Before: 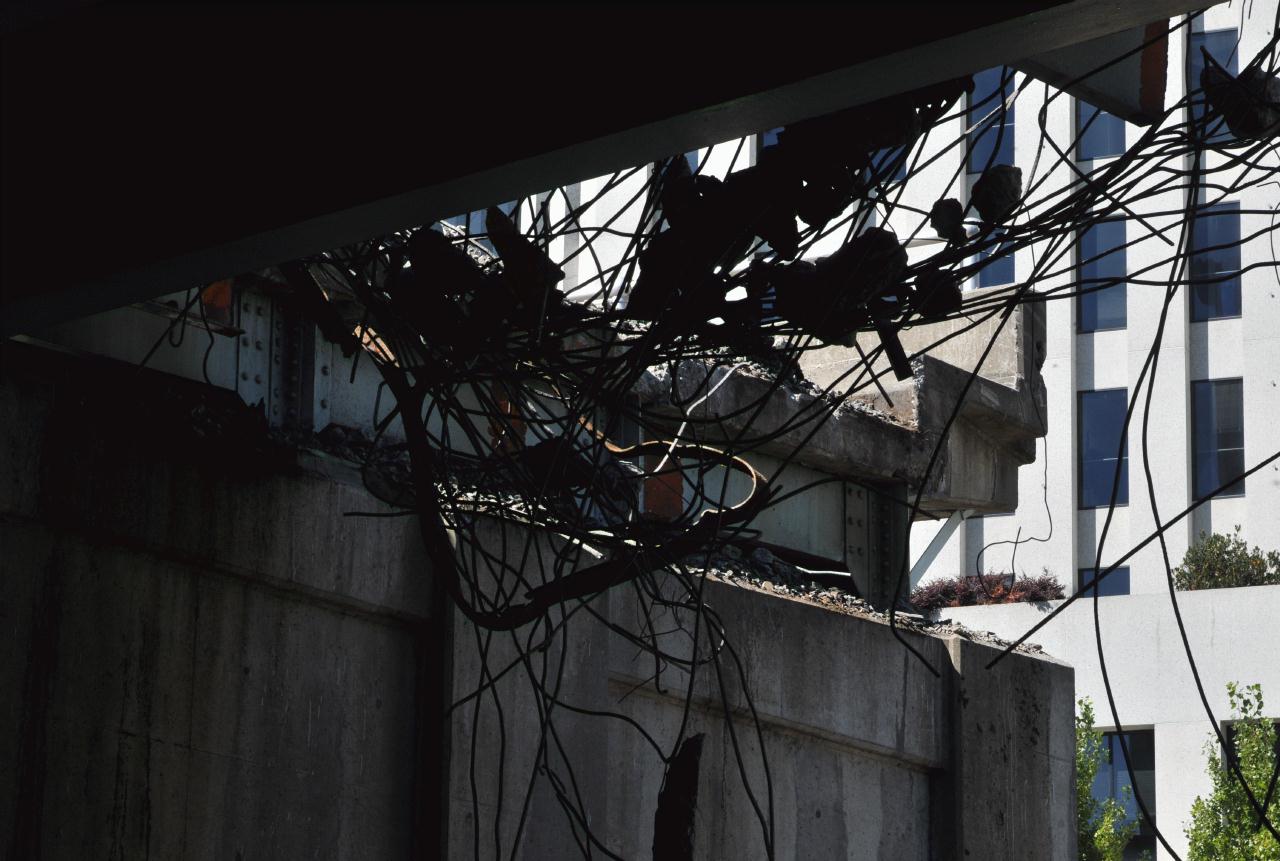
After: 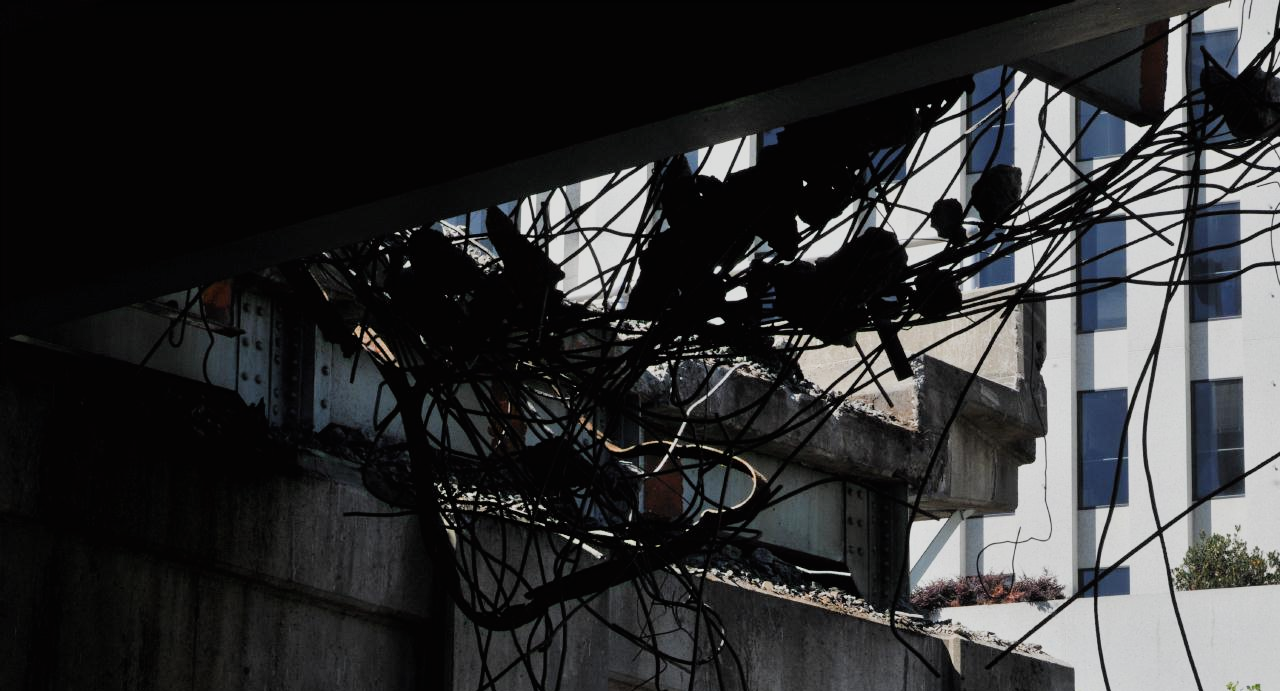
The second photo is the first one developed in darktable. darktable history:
filmic rgb: black relative exposure -7.65 EV, white relative exposure 4.56 EV, hardness 3.61
exposure: black level correction 0, exposure 0.3 EV, compensate highlight preservation false
crop: bottom 19.644%
